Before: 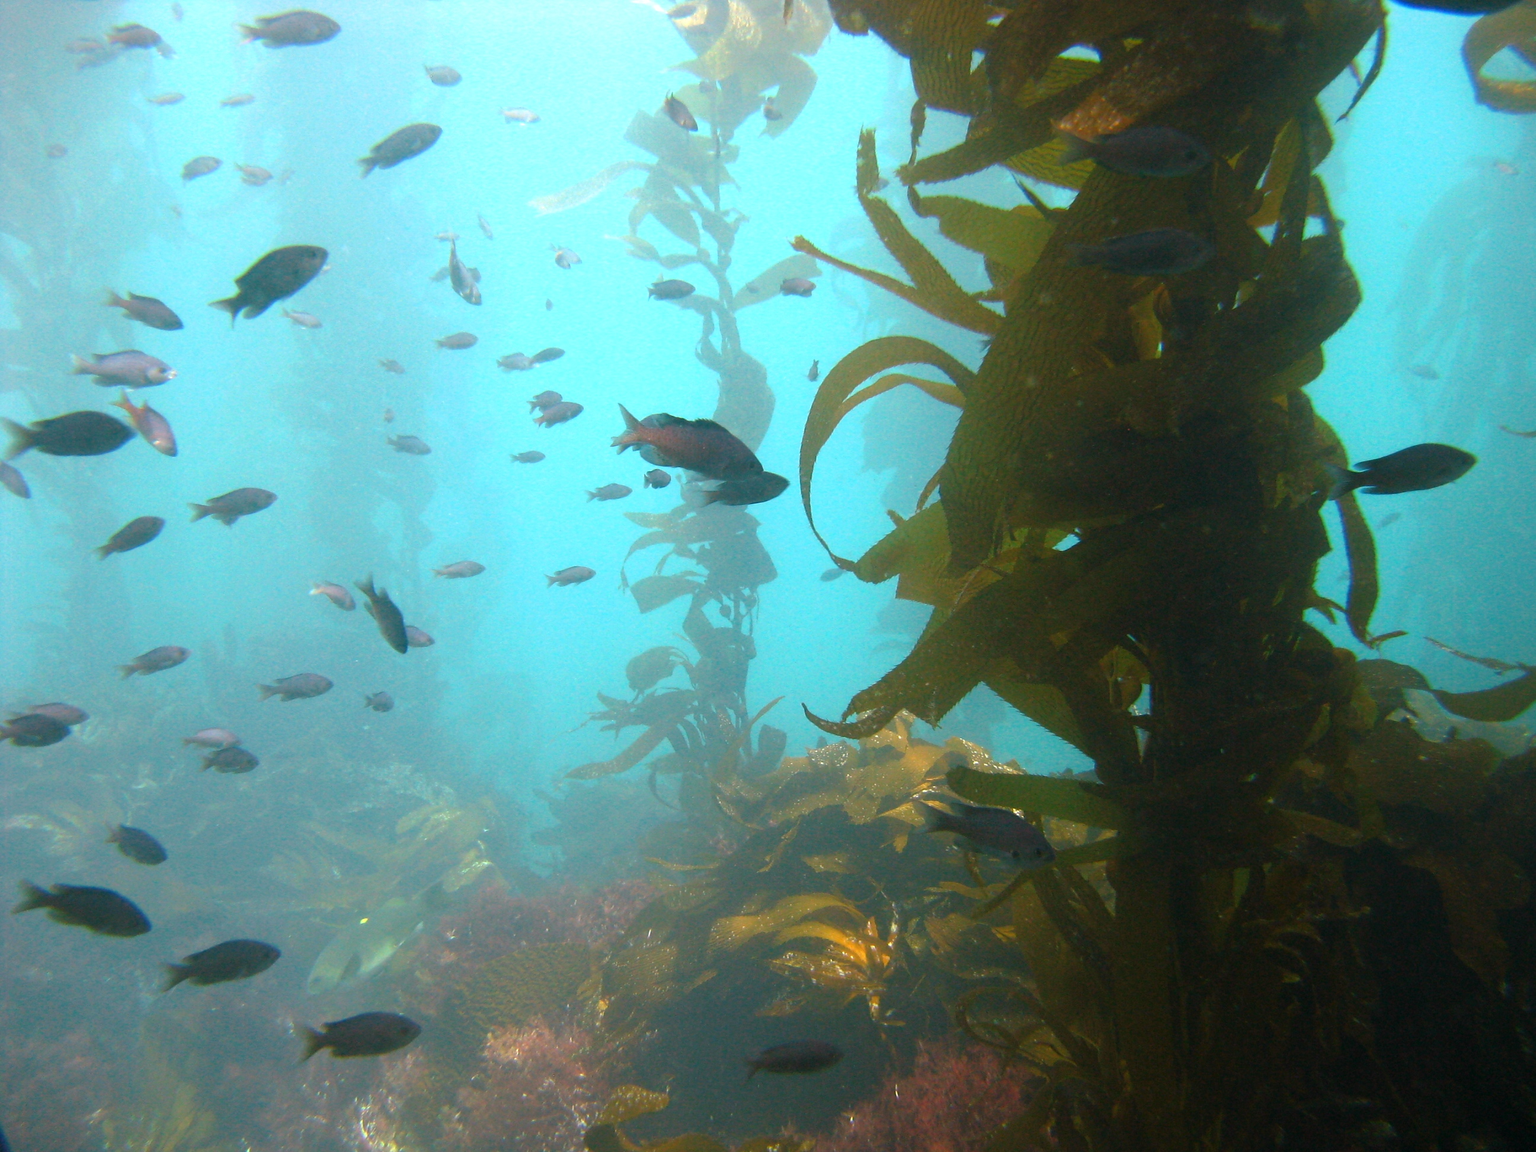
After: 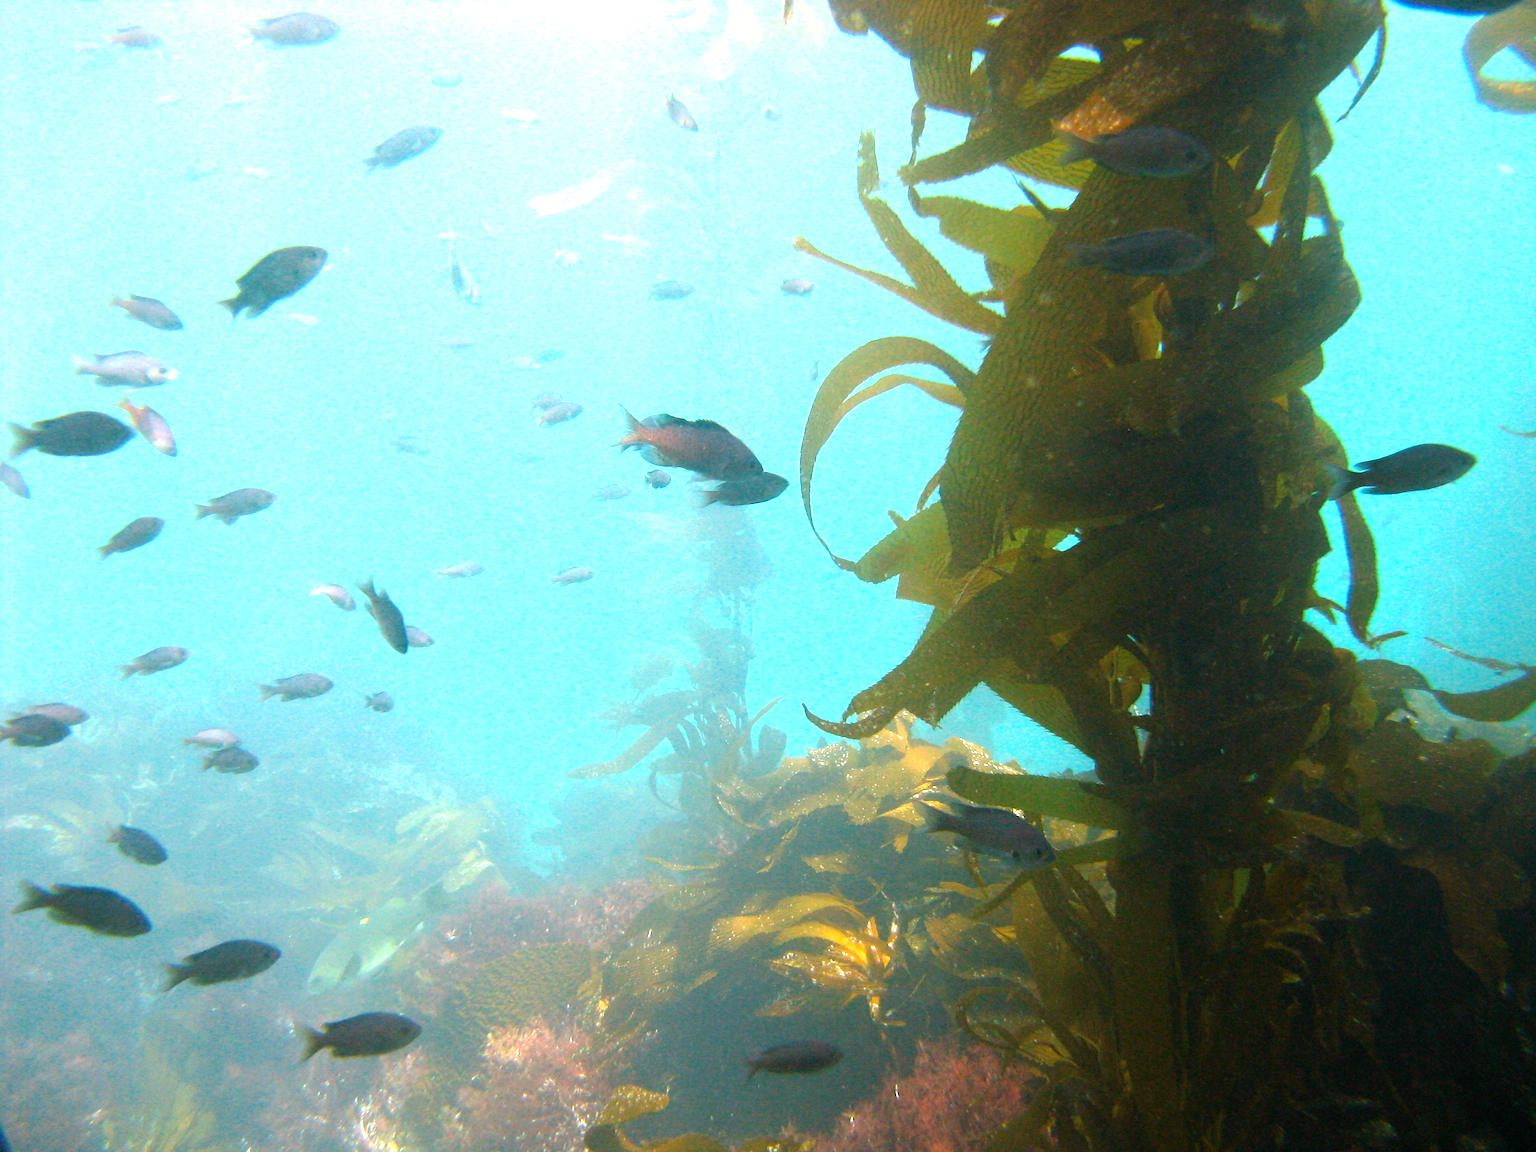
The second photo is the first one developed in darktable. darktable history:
exposure: black level correction 0, exposure 1.099 EV, compensate highlight preservation false
color correction: highlights b* -0.001
